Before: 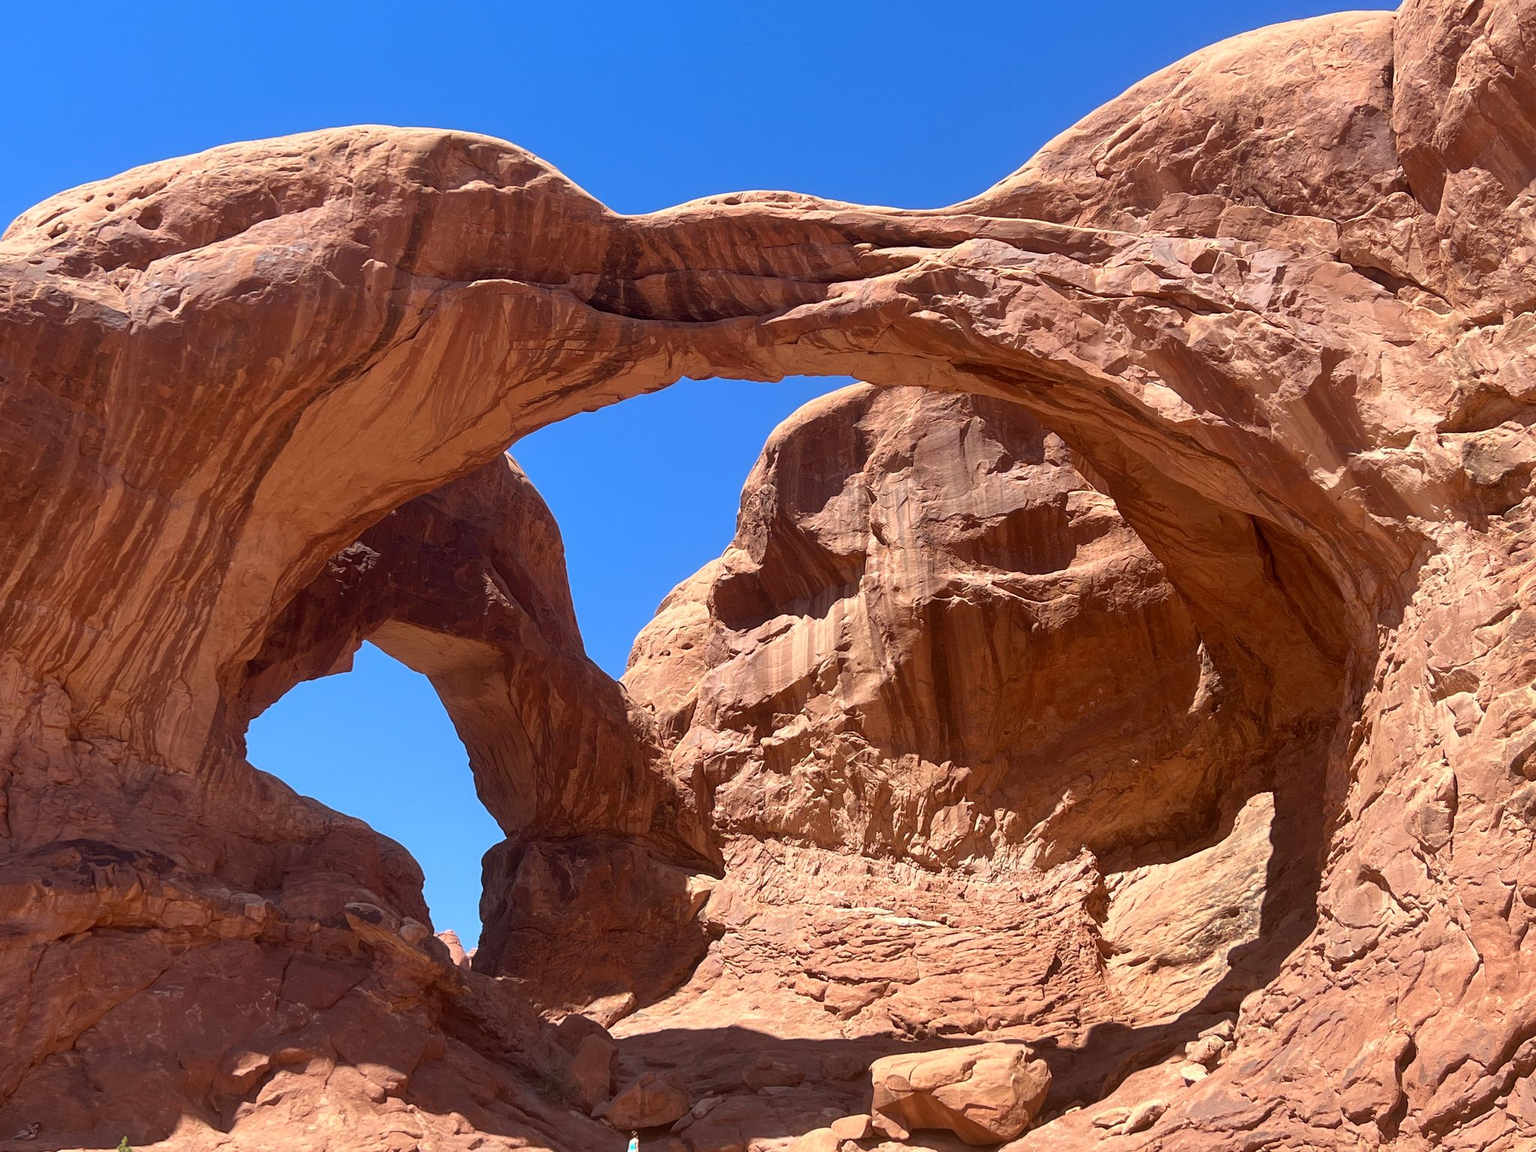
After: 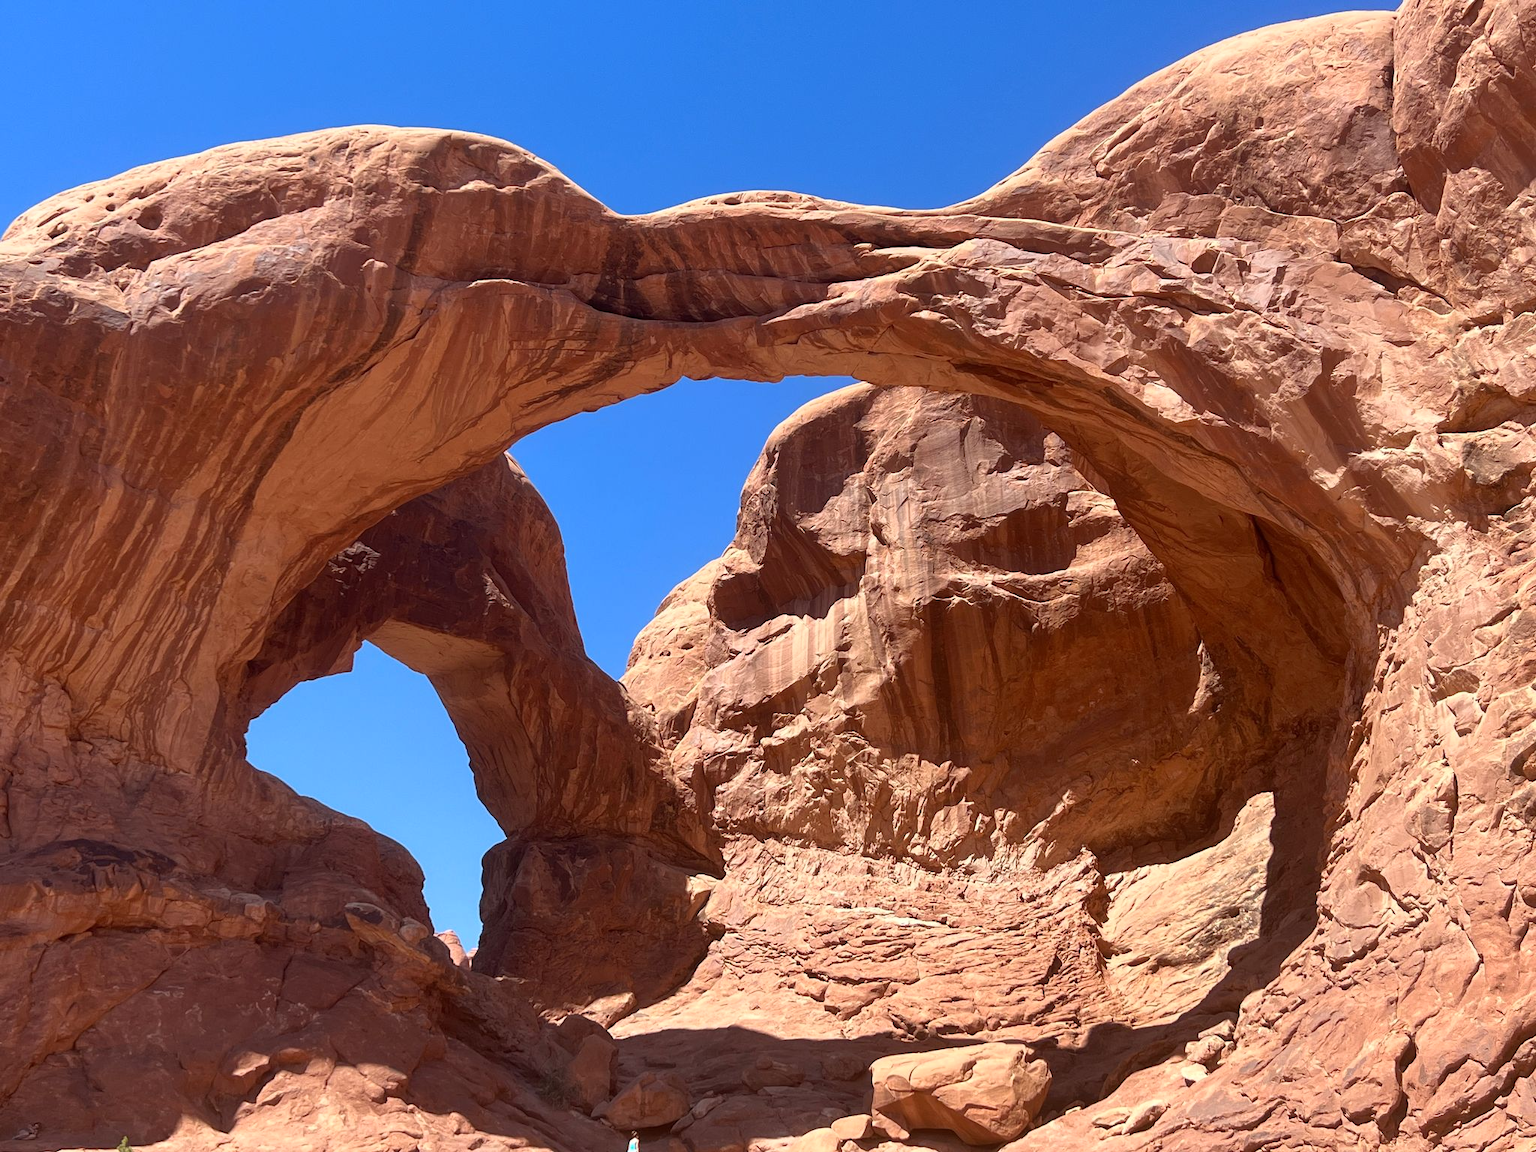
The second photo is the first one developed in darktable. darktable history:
shadows and highlights: shadows 0, highlights 40
